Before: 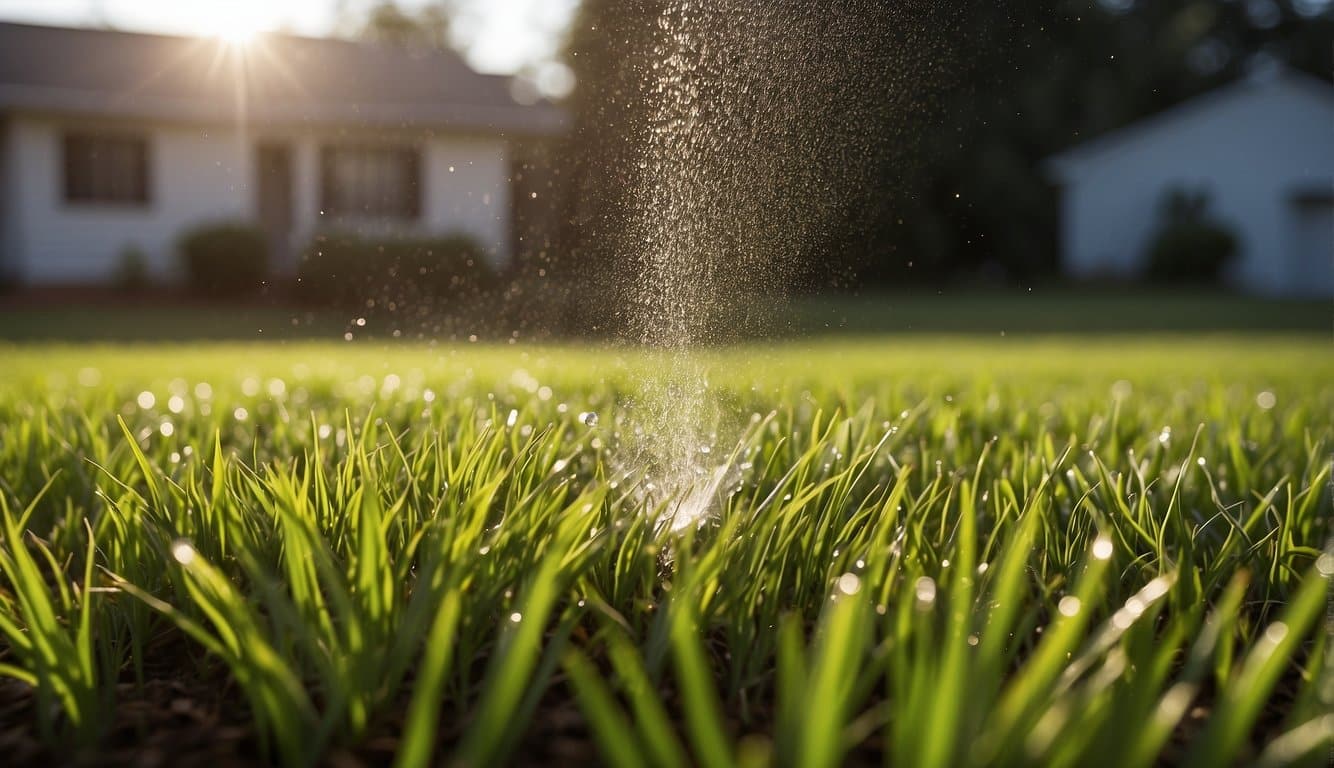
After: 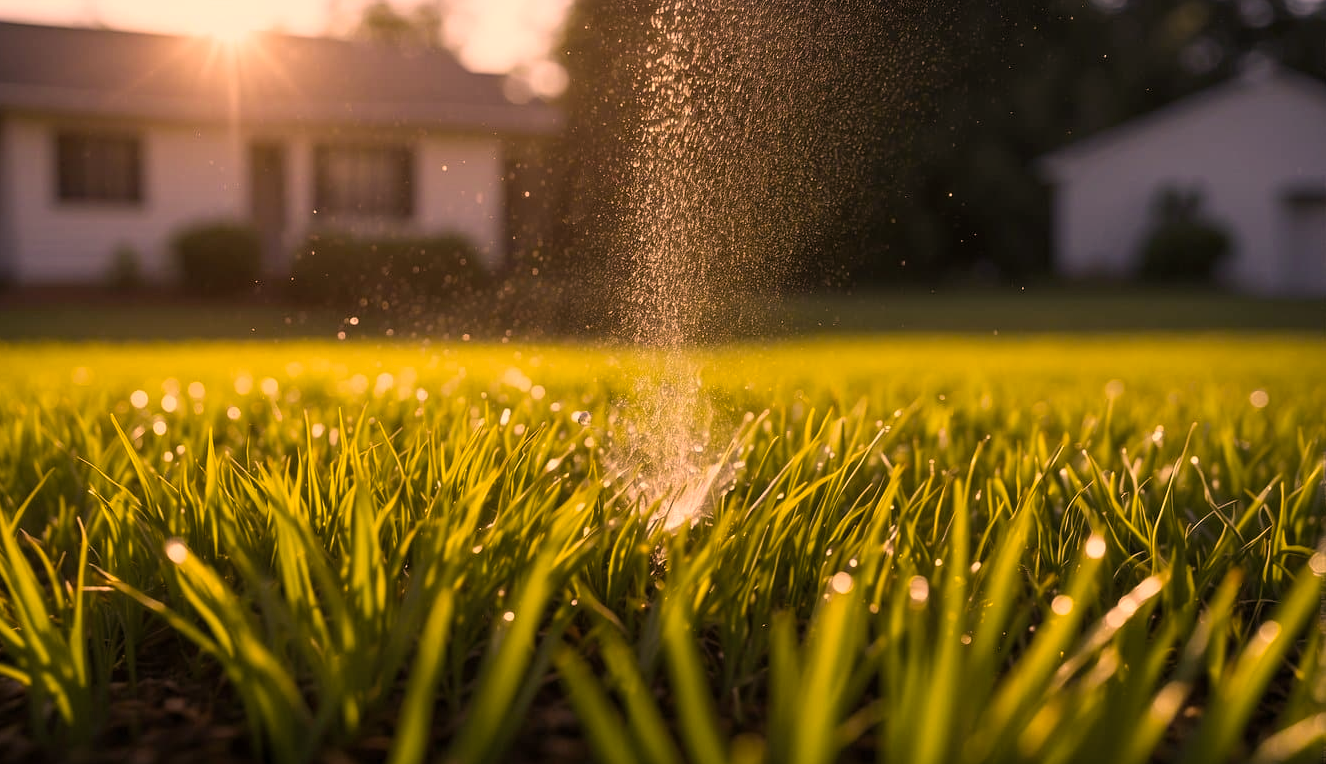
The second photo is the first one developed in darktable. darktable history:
crop and rotate: left 0.557%, top 0.189%, bottom 0.237%
color balance rgb: perceptual saturation grading › global saturation 41.254%, global vibrance 20%
color correction: highlights a* 39.76, highlights b* 39.78, saturation 0.687
